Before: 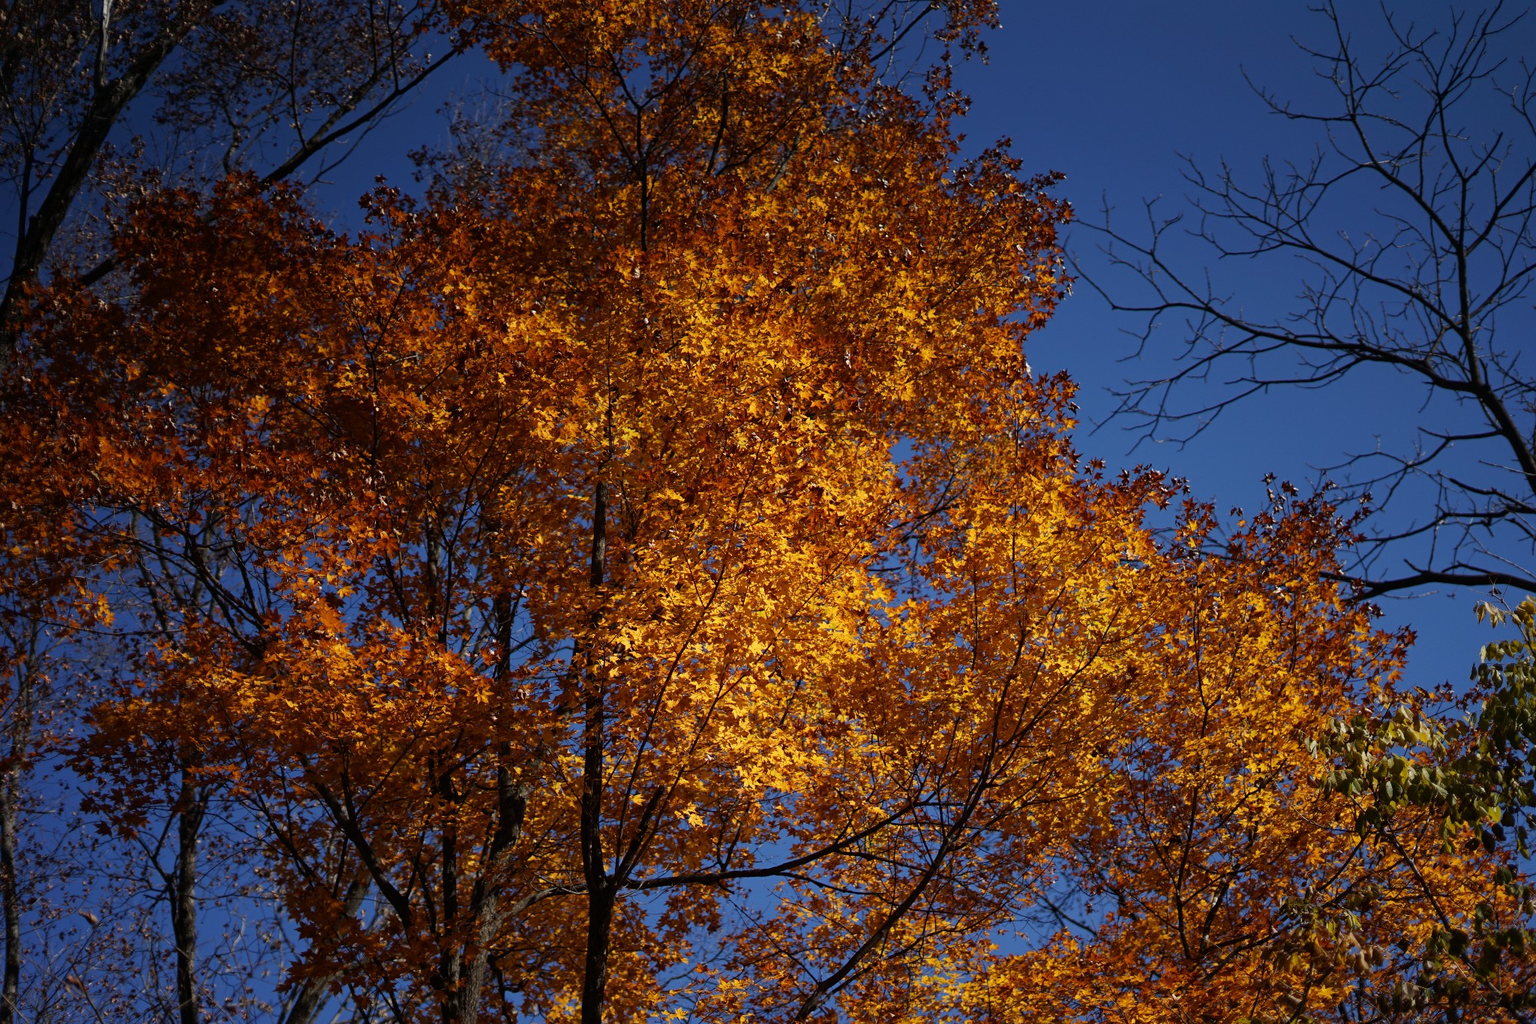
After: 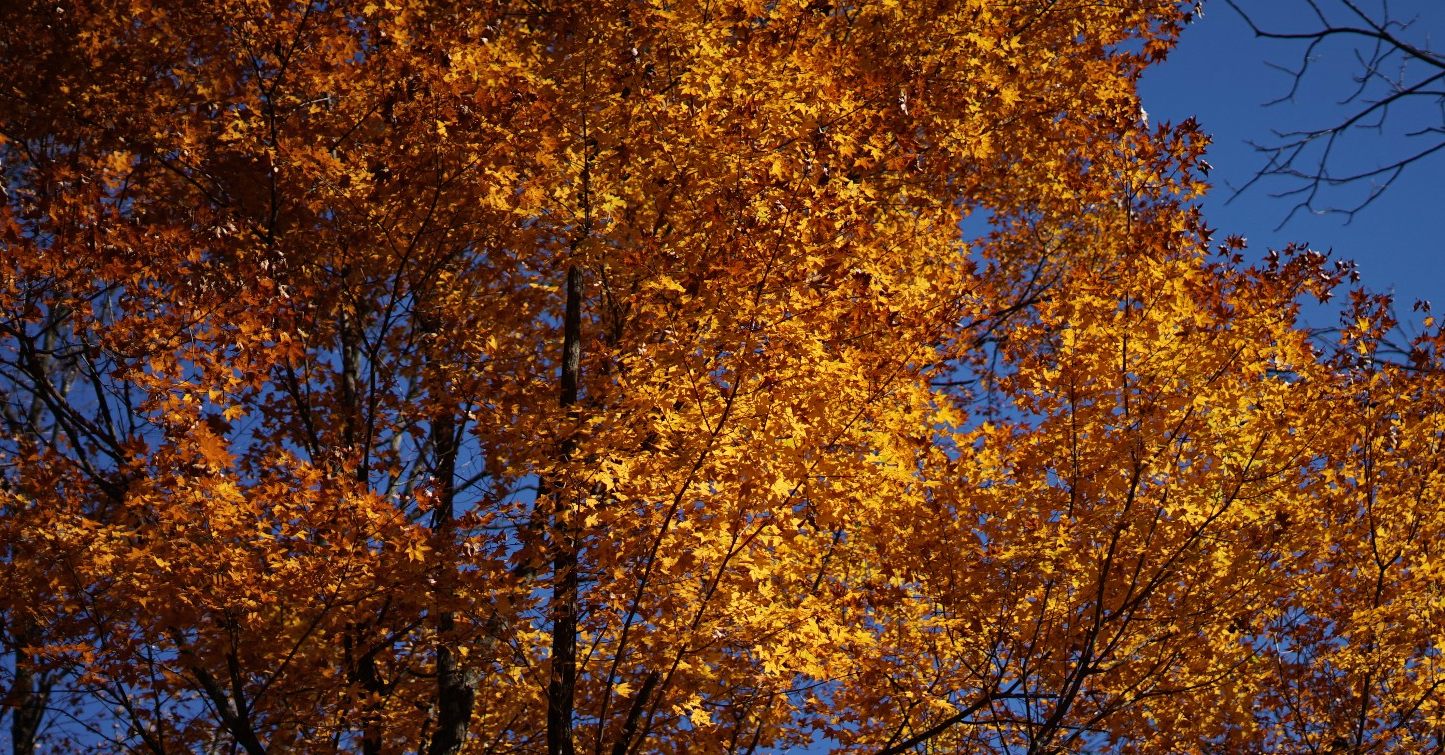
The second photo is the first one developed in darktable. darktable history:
crop: left 11.123%, top 27.61%, right 18.3%, bottom 17.034%
velvia: on, module defaults
shadows and highlights: shadows 20.91, highlights -82.73, soften with gaussian
